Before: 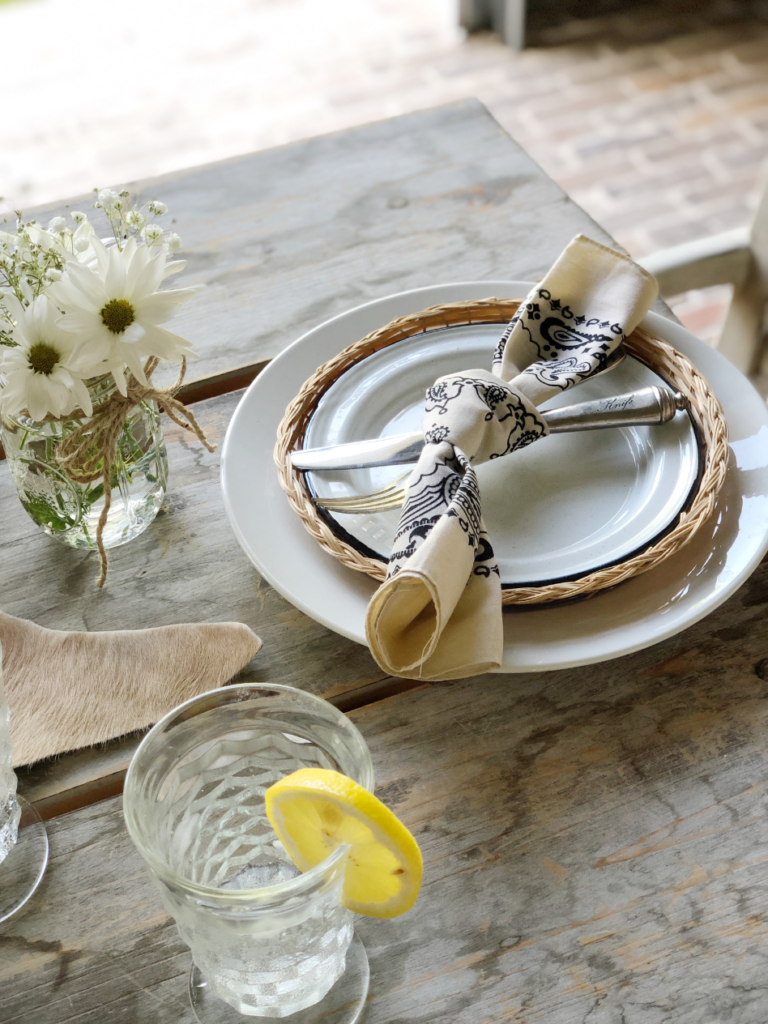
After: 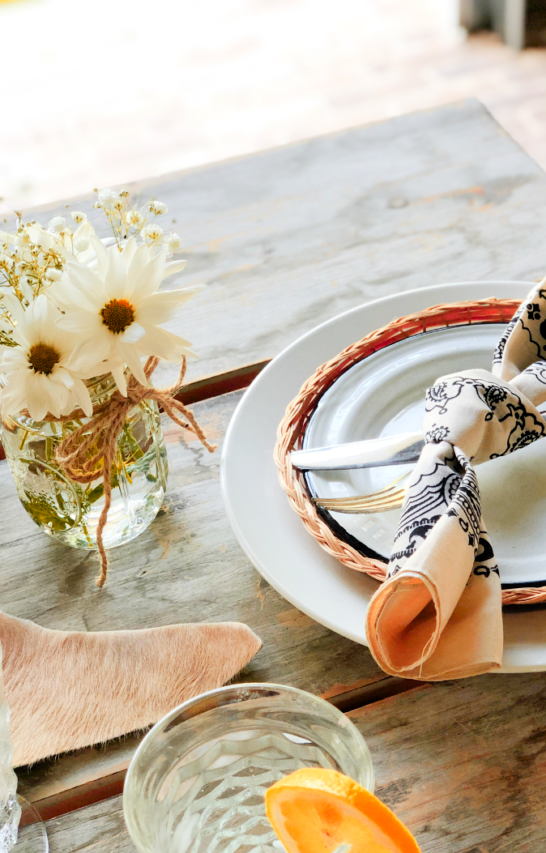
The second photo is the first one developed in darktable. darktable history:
crop: right 28.885%, bottom 16.626%
levels: mode automatic, black 0.023%, white 99.97%, levels [0.062, 0.494, 0.925]
filmic rgb: black relative exposure -16 EV, white relative exposure 6.12 EV, hardness 5.22
color zones: curves: ch1 [(0.24, 0.634) (0.75, 0.5)]; ch2 [(0.253, 0.437) (0.745, 0.491)], mix 102.12%
